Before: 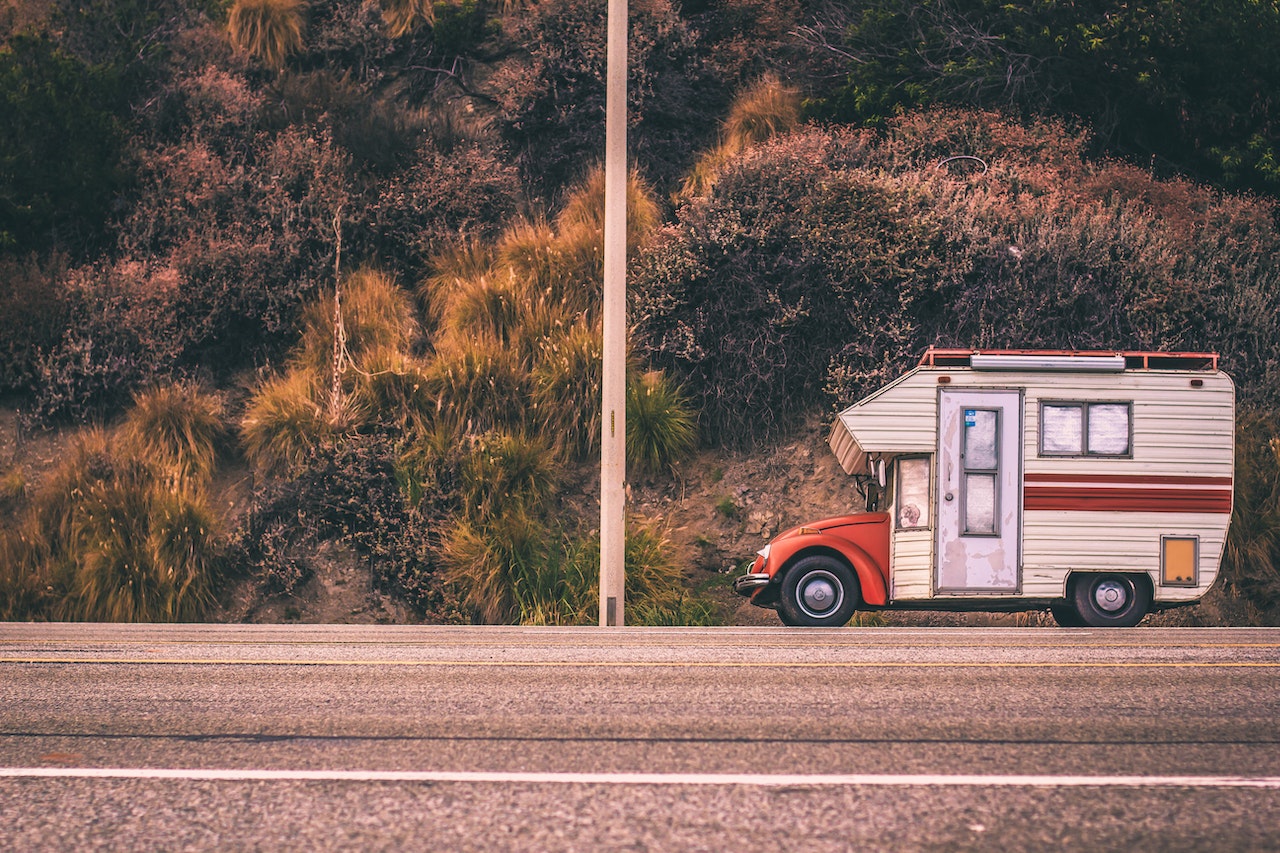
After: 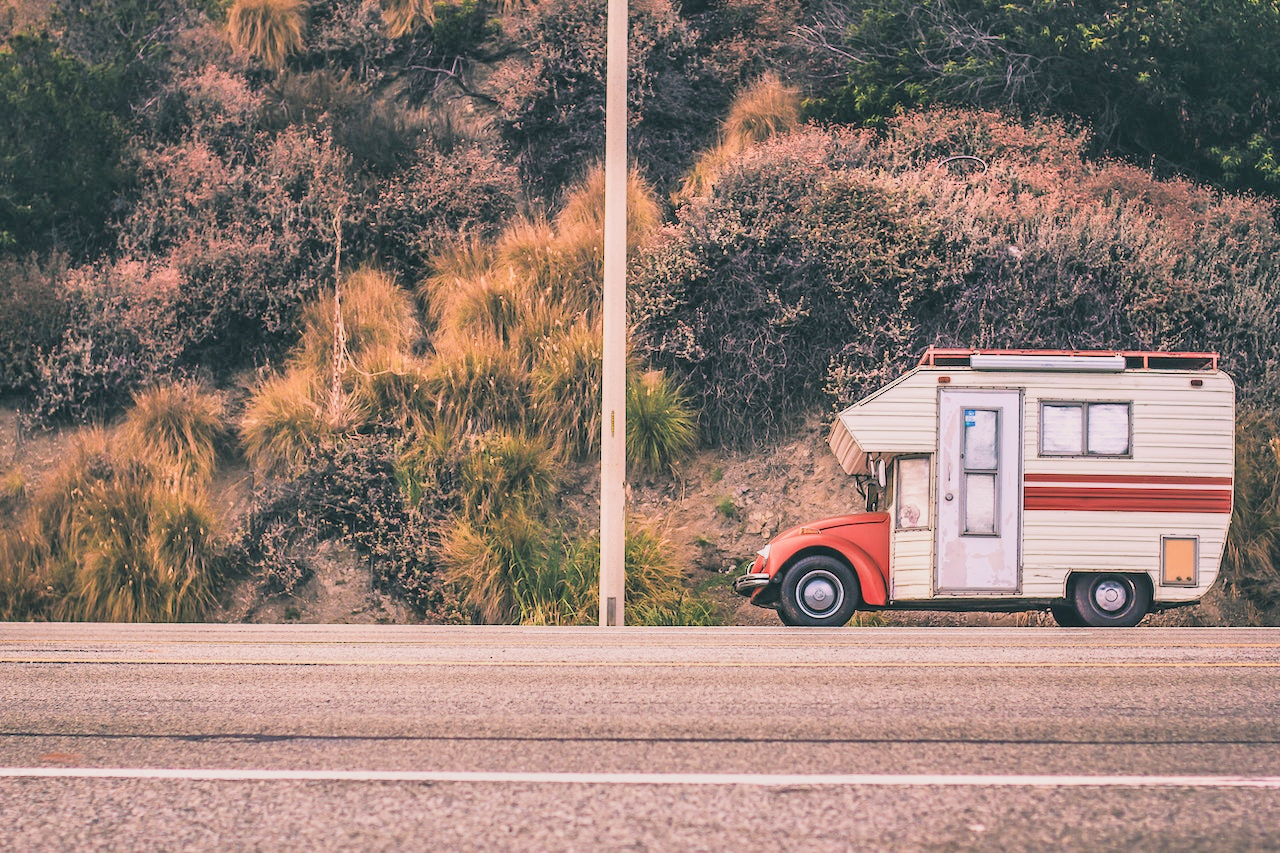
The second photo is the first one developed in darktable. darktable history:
contrast equalizer: y [[0.579, 0.58, 0.505, 0.5, 0.5, 0.5], [0.5 ×6], [0.5 ×6], [0 ×6], [0 ×6]], mix 0.144
filmic rgb: black relative exposure -9.21 EV, white relative exposure 6.71 EV, hardness 3.09, contrast 1.053
exposure: exposure 1.232 EV, compensate highlight preservation false
shadows and highlights: shadows color adjustment 99.16%, highlights color adjustment 0.429%, soften with gaussian
